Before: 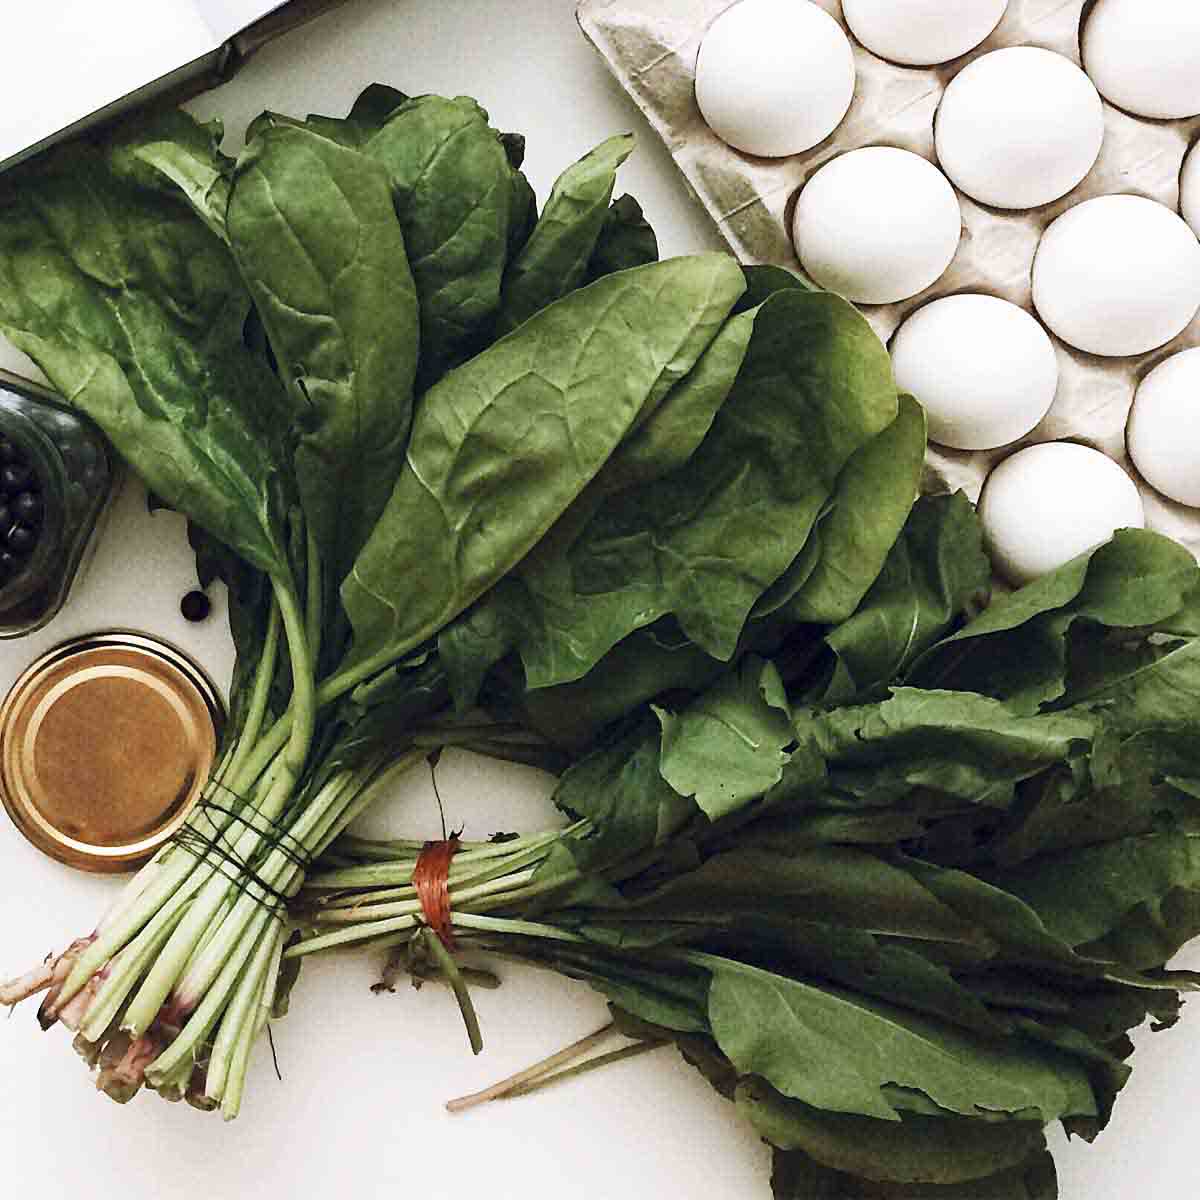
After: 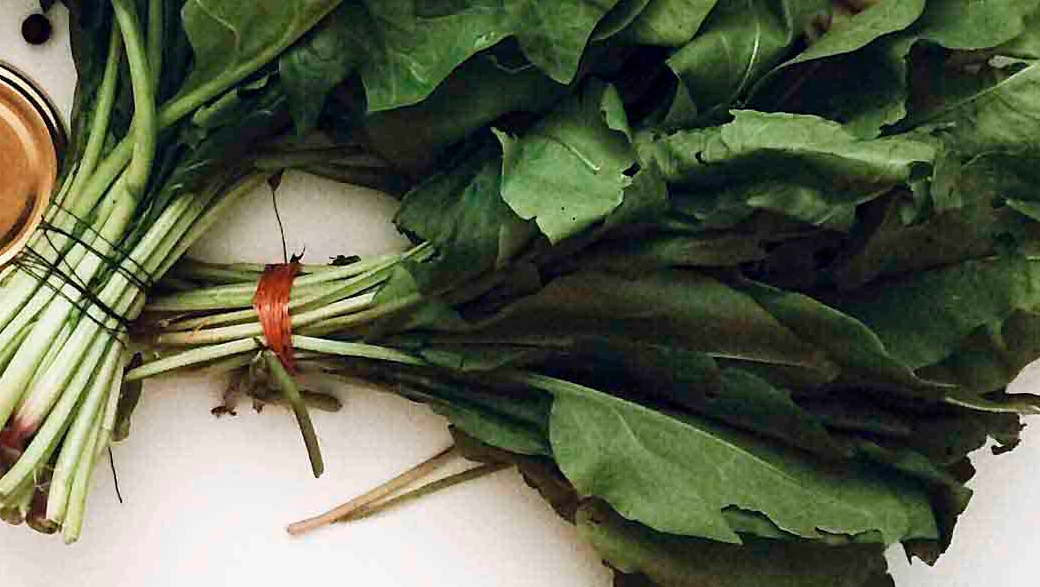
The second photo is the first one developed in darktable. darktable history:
crop and rotate: left 13.306%, top 48.129%, bottom 2.928%
shadows and highlights: shadows 12, white point adjustment 1.2, highlights -0.36, soften with gaussian
